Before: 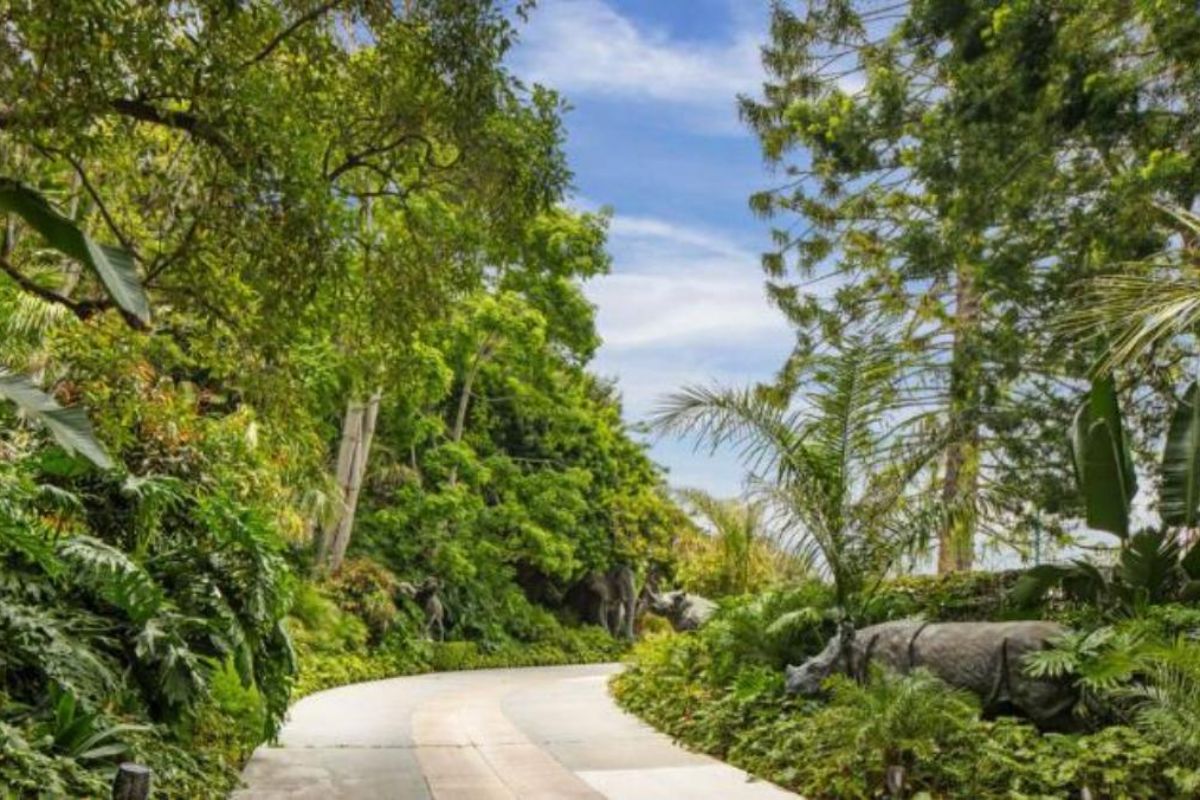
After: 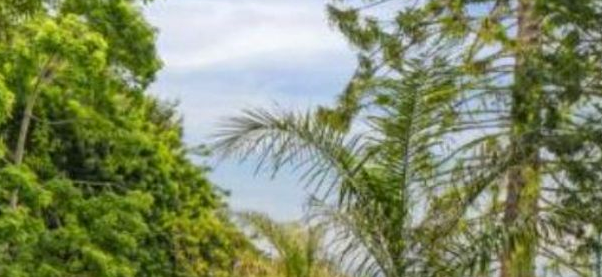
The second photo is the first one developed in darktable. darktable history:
crop: left 36.607%, top 34.735%, right 13.146%, bottom 30.611%
exposure: black level correction 0.001, exposure 0.14 EV, compensate highlight preservation false
graduated density: rotation -180°, offset 27.42
